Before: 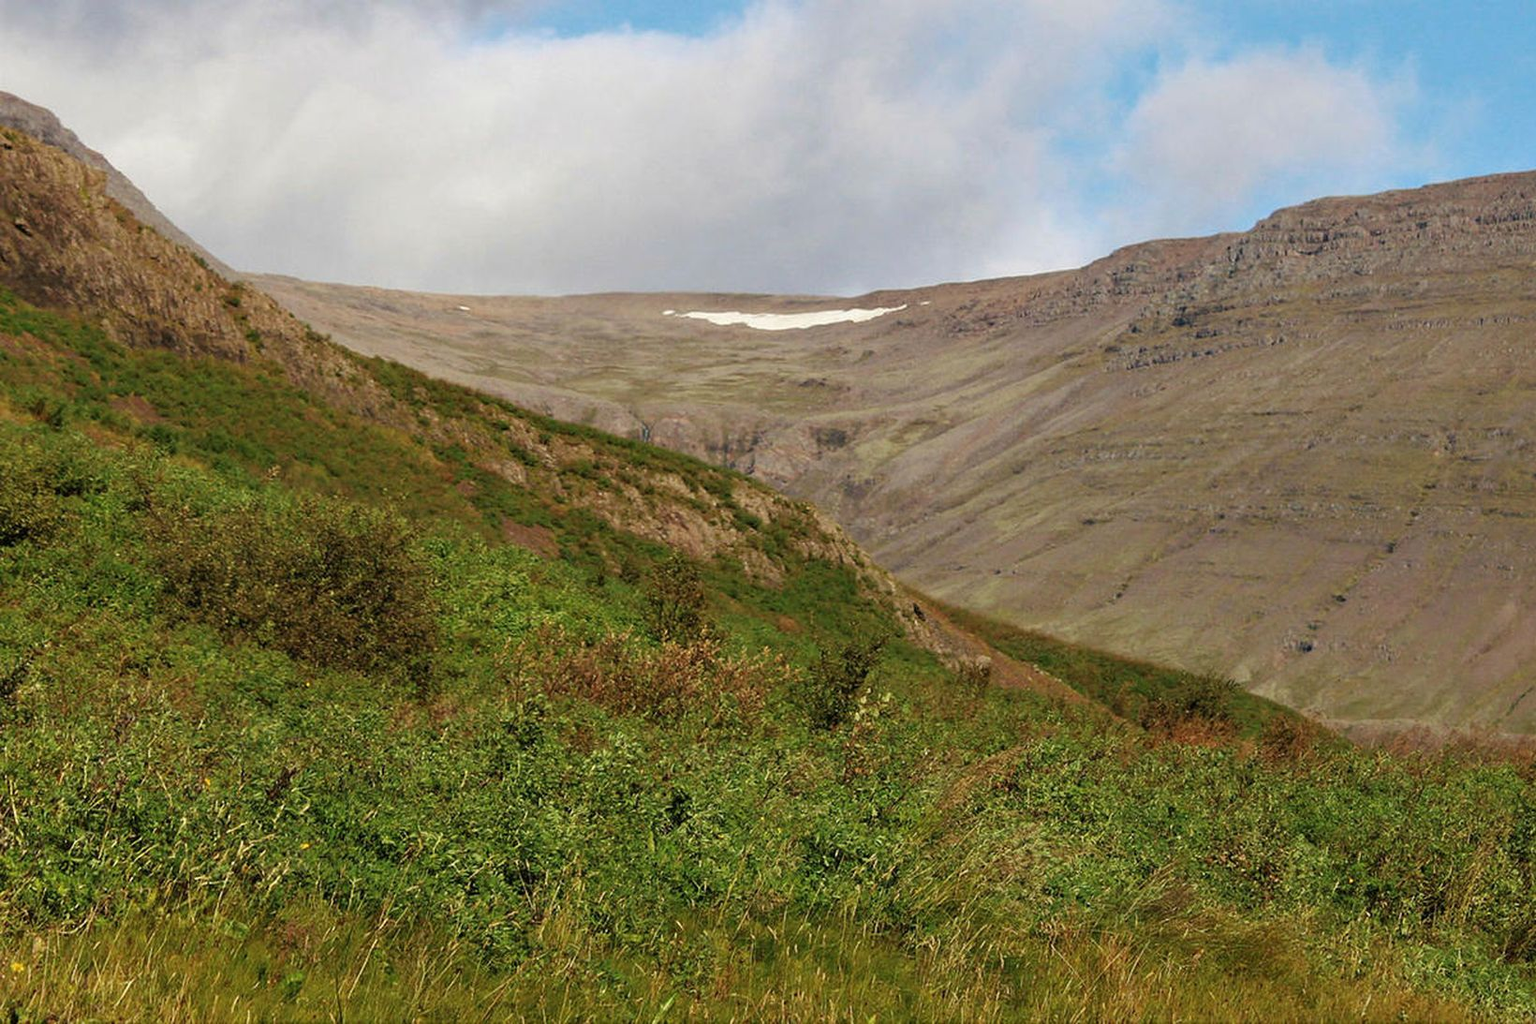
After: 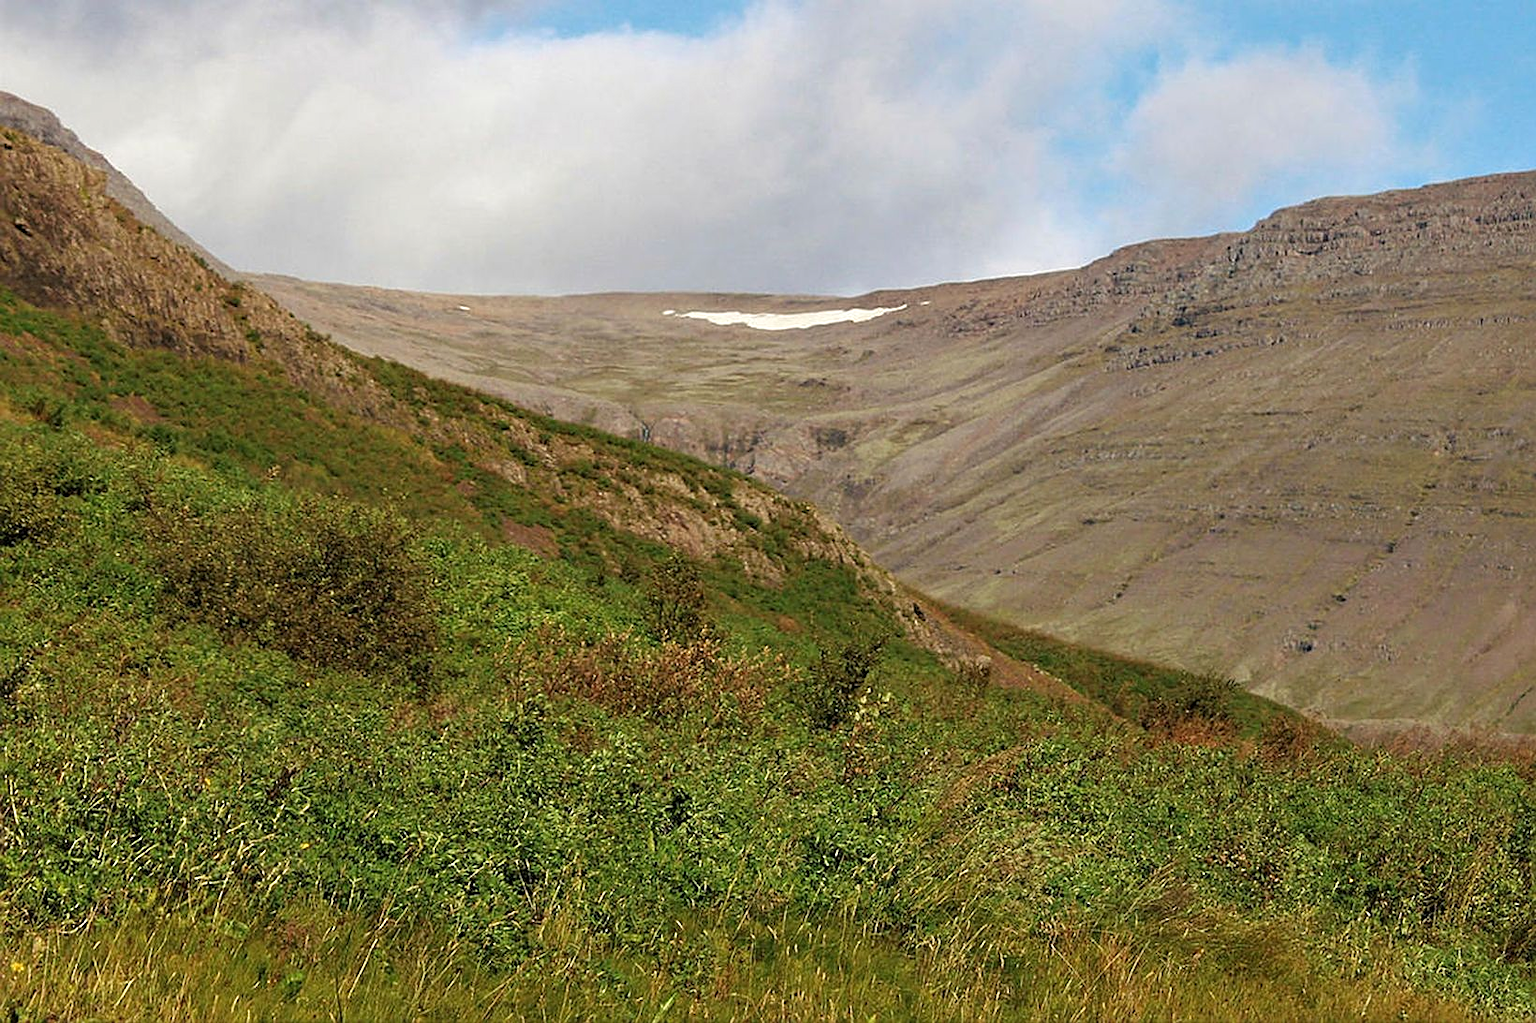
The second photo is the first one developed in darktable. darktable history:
sharpen: amount 0.563
exposure: exposure 0.127 EV, compensate highlight preservation false
